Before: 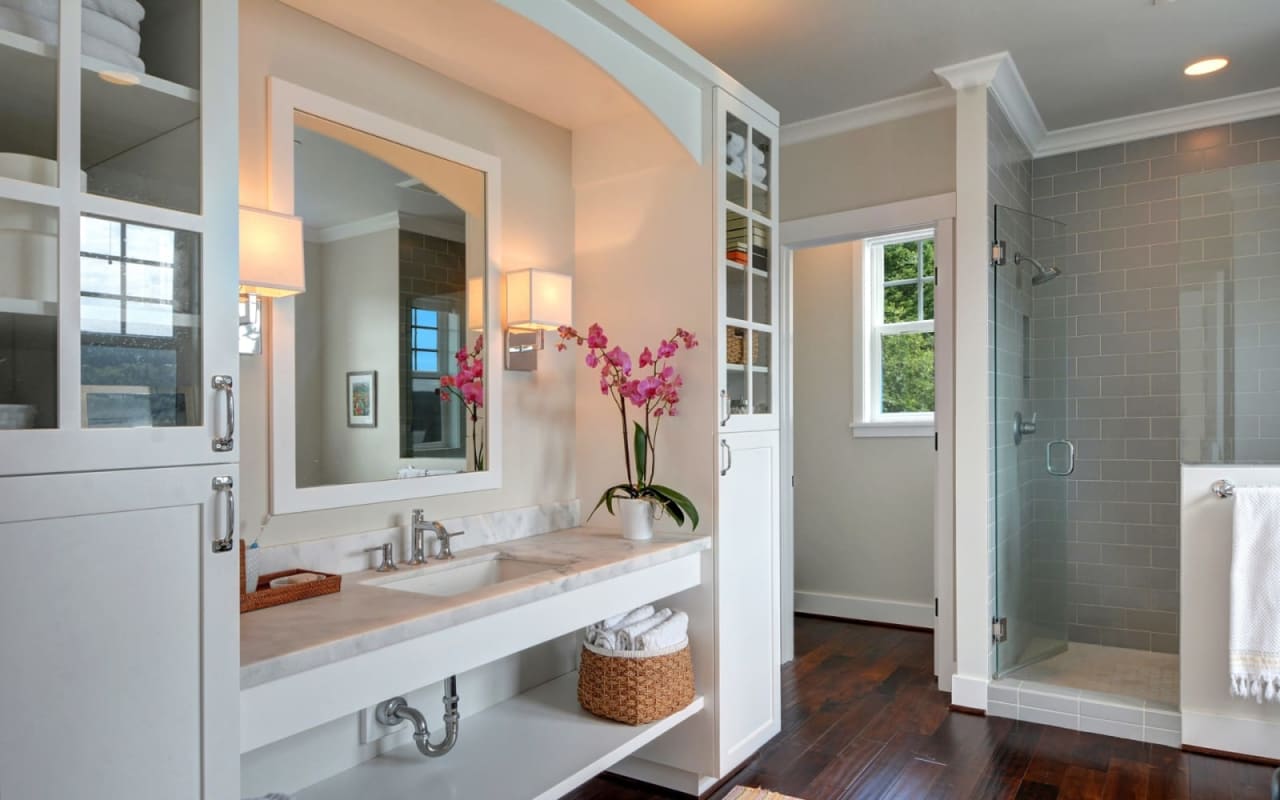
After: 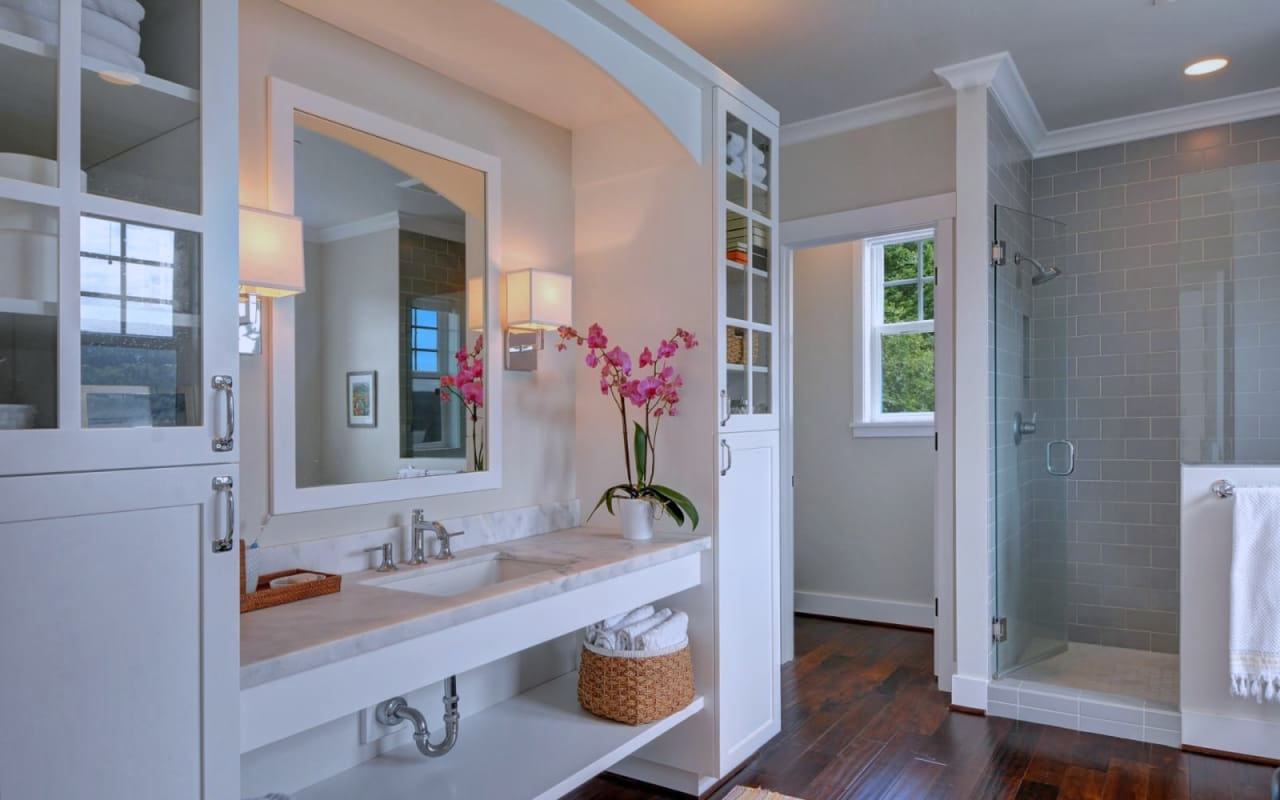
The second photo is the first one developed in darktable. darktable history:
vibrance: vibrance 15%
tone equalizer: -8 EV 0.25 EV, -7 EV 0.417 EV, -6 EV 0.417 EV, -5 EV 0.25 EV, -3 EV -0.25 EV, -2 EV -0.417 EV, -1 EV -0.417 EV, +0 EV -0.25 EV, edges refinement/feathering 500, mask exposure compensation -1.57 EV, preserve details guided filter
shadows and highlights: shadows -10, white point adjustment 1.5, highlights 10
white balance: red 0.967, blue 1.119, emerald 0.756
